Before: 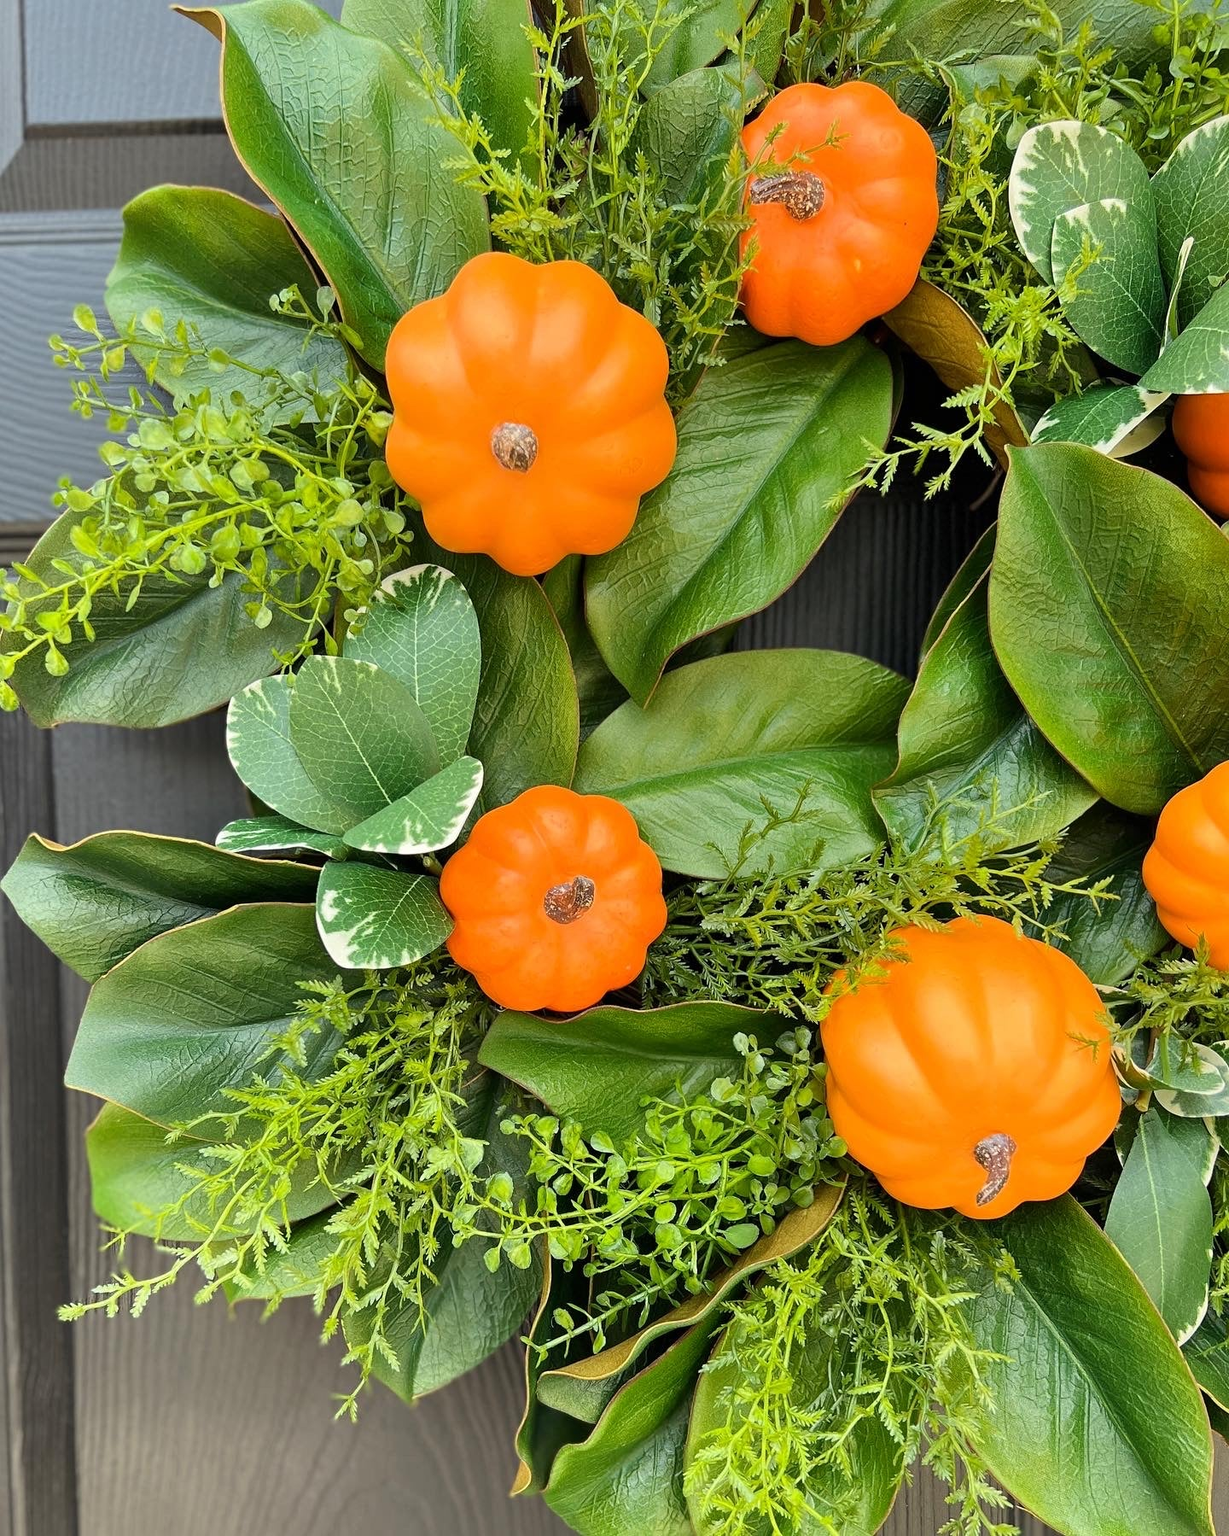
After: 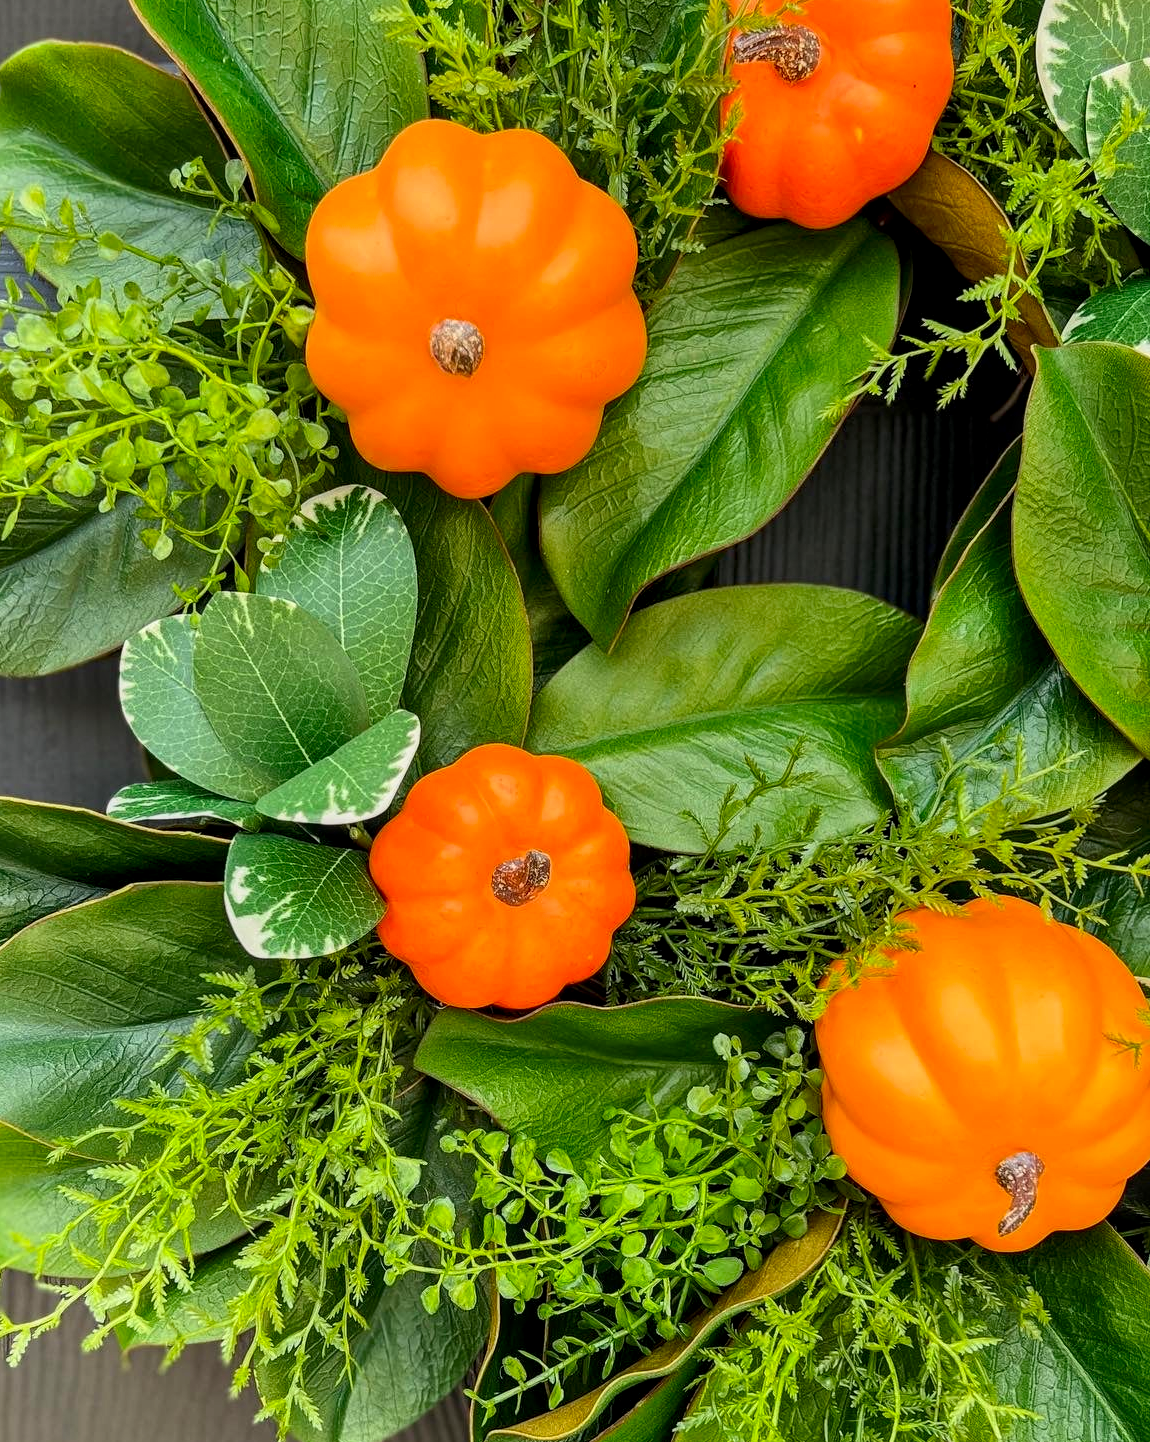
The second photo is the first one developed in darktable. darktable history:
exposure: black level correction 0.001, exposure -0.203 EV, compensate exposure bias true, compensate highlight preservation false
local contrast: on, module defaults
crop and rotate: left 10.147%, top 9.826%, right 9.957%, bottom 9.987%
contrast brightness saturation: contrast 0.089, saturation 0.27
